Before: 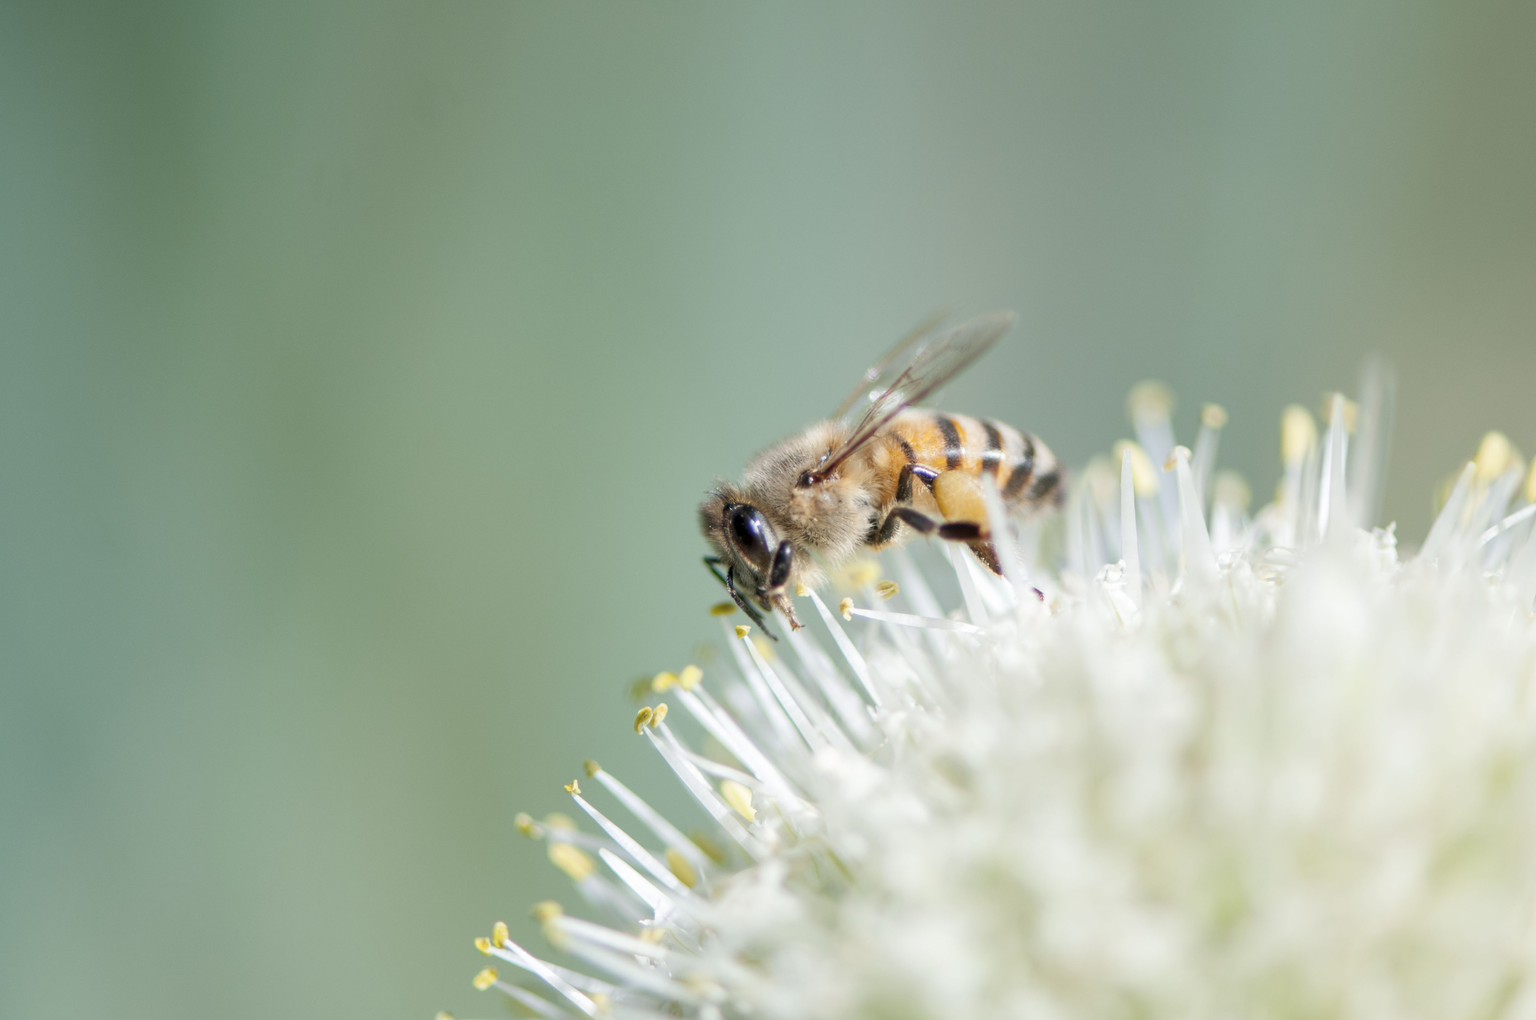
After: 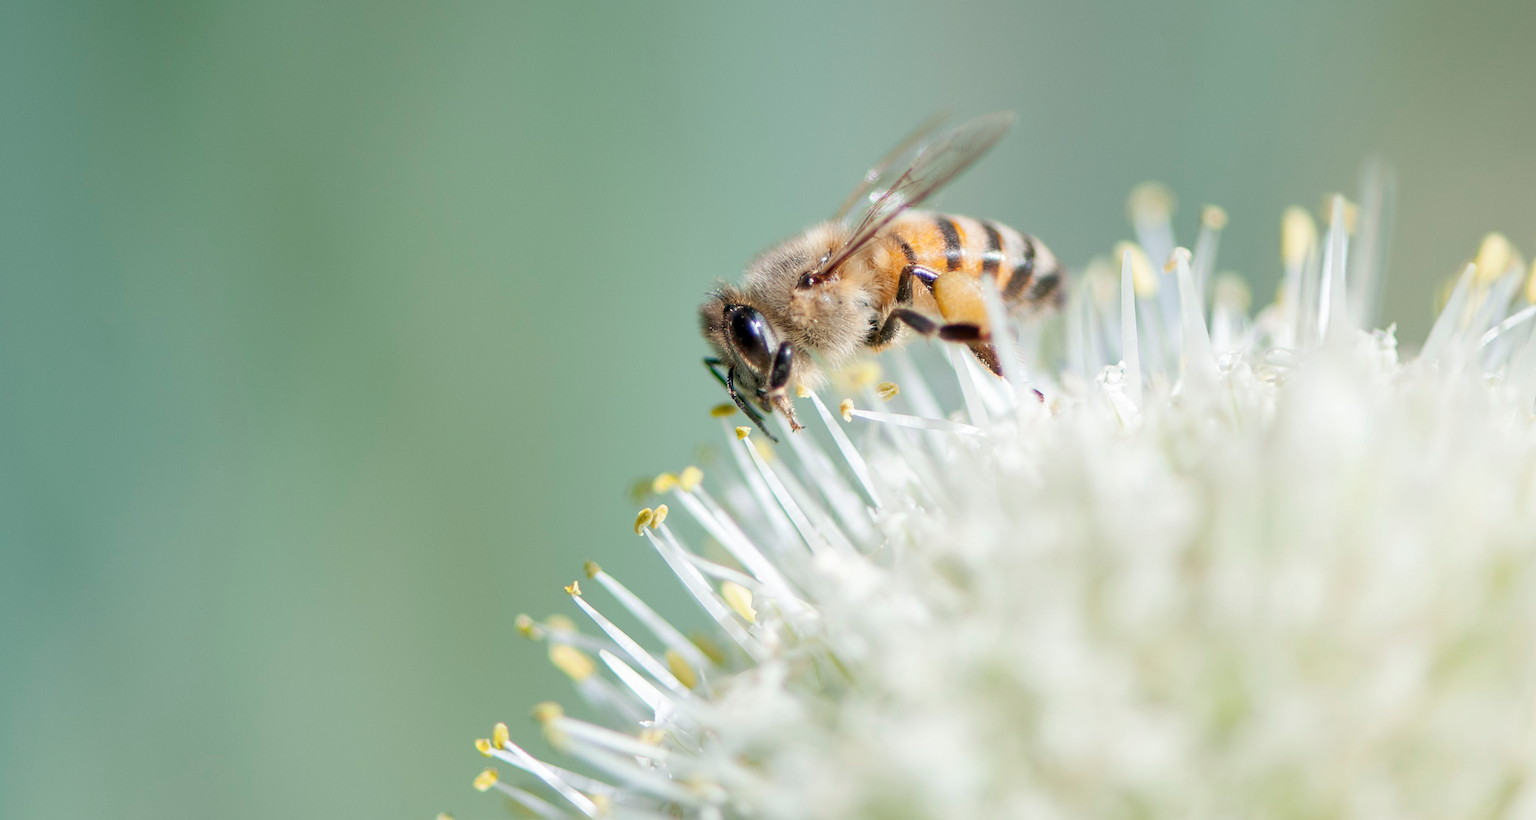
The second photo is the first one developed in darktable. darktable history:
sharpen: radius 2.722
crop and rotate: top 19.539%
